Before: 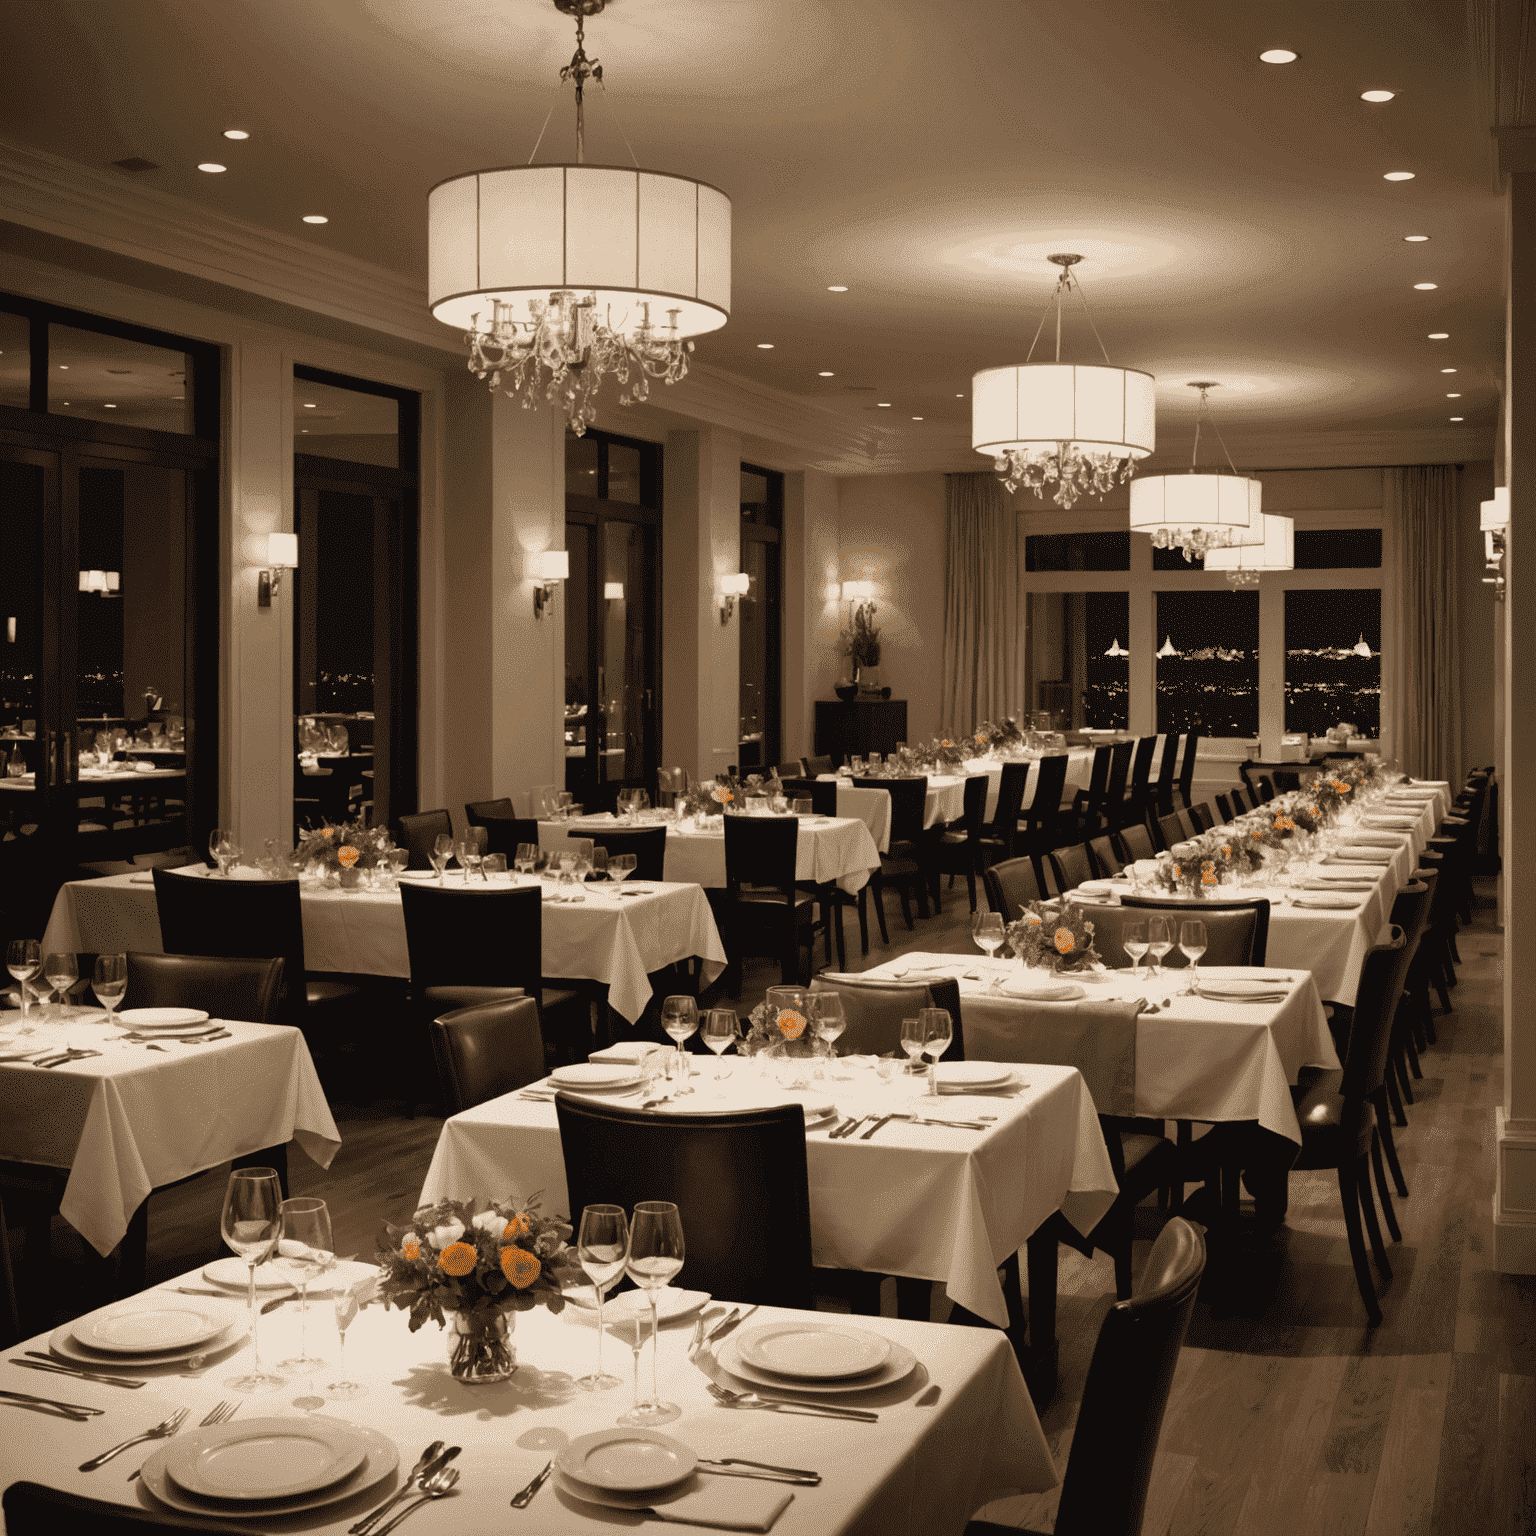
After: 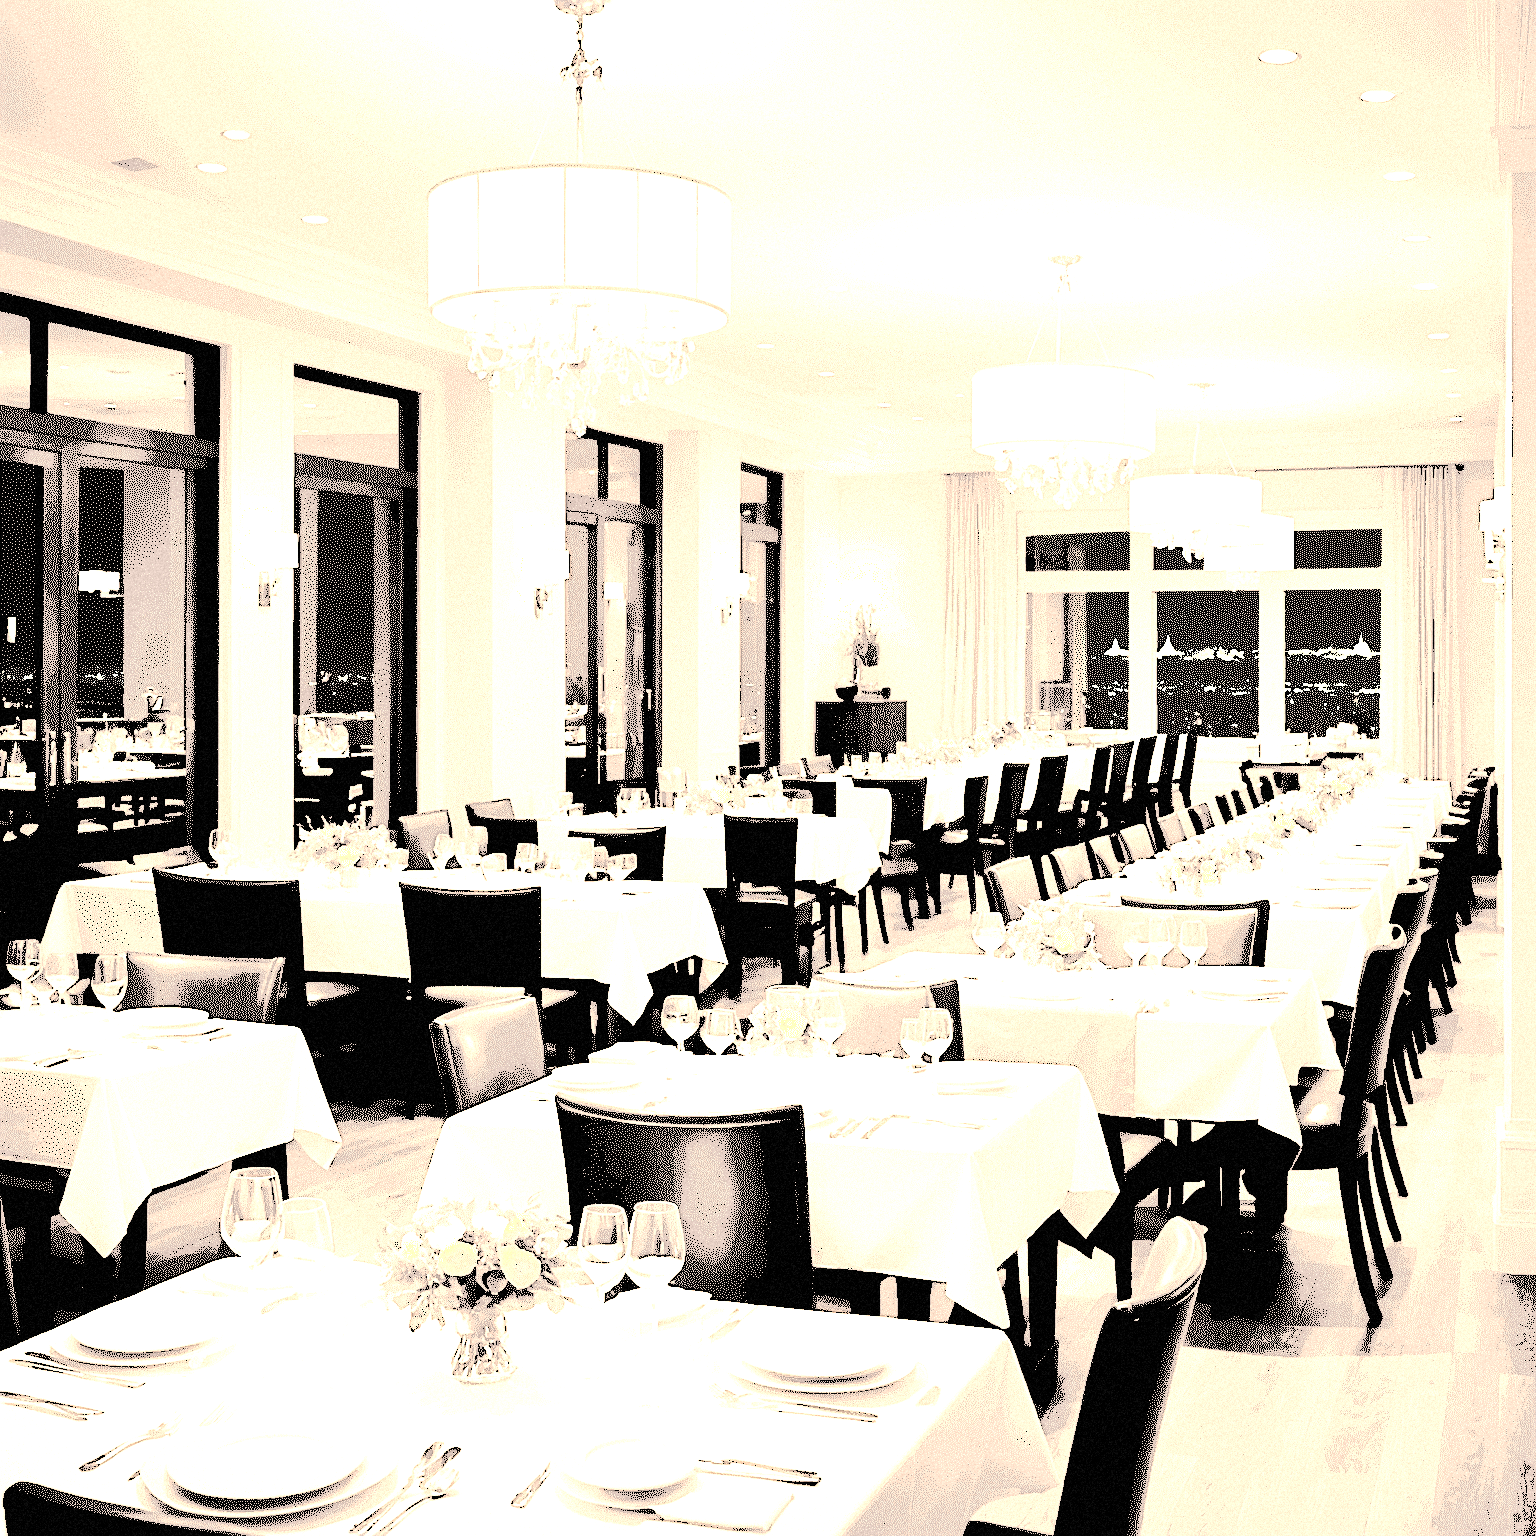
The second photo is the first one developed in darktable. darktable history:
grain: mid-tones bias 0%
levels: levels [0.246, 0.246, 0.506]
tone equalizer: -8 EV -0.417 EV, -7 EV -0.389 EV, -6 EV -0.333 EV, -5 EV -0.222 EV, -3 EV 0.222 EV, -2 EV 0.333 EV, -1 EV 0.389 EV, +0 EV 0.417 EV, edges refinement/feathering 500, mask exposure compensation -1.57 EV, preserve details no
exposure: black level correction -0.025, exposure -0.117 EV, compensate highlight preservation false
base curve: curves: ch0 [(0, 0) (0.007, 0.004) (0.027, 0.03) (0.046, 0.07) (0.207, 0.54) (0.442, 0.872) (0.673, 0.972) (1, 1)], preserve colors none
local contrast: mode bilateral grid, contrast 20, coarseness 50, detail 144%, midtone range 0.2
contrast brightness saturation: brightness 0.18, saturation -0.5
sharpen: on, module defaults
